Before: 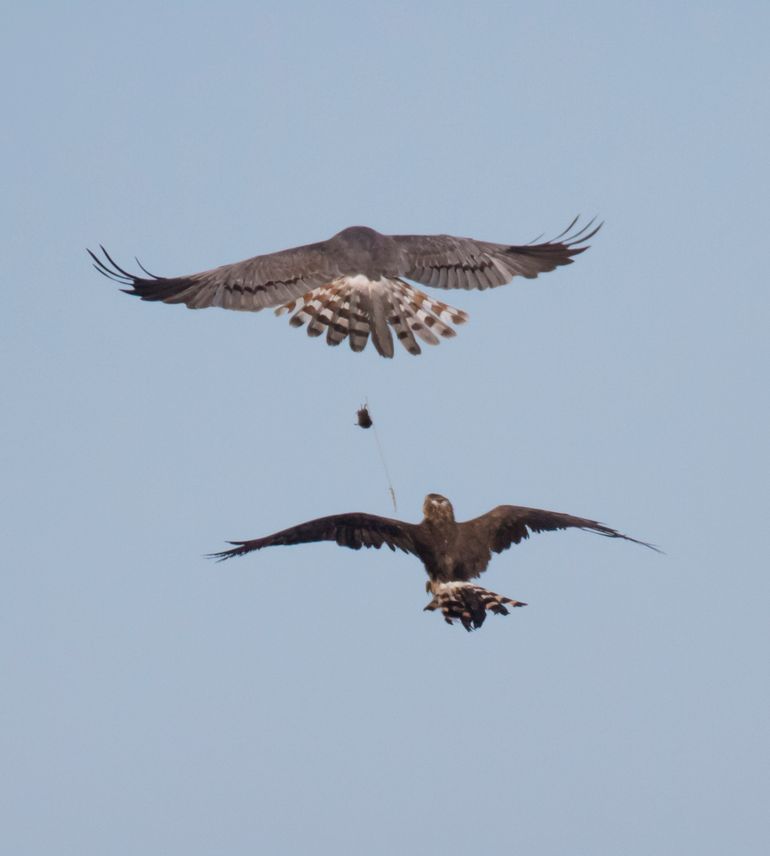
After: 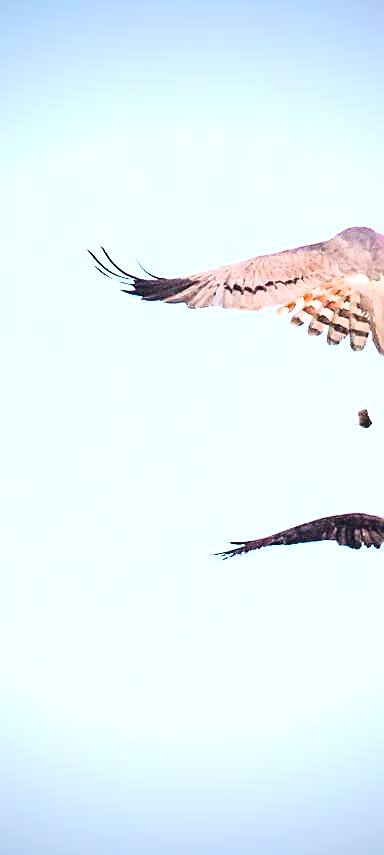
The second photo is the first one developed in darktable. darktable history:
sharpen: radius 1.365, amount 1.239, threshold 0.747
tone curve: curves: ch0 [(0, 0) (0.004, 0.001) (0.133, 0.078) (0.325, 0.241) (0.832, 0.917) (1, 1)], color space Lab, linked channels, preserve colors none
crop and rotate: left 0.013%, top 0%, right 50.02%
color balance rgb: perceptual saturation grading › global saturation 20%, perceptual saturation grading › highlights -25.807%, perceptual saturation grading › shadows 49.362%, global vibrance 15.021%
exposure: black level correction 0, exposure 1.754 EV, compensate highlight preservation false
color zones: curves: ch0 [(0.11, 0.396) (0.195, 0.36) (0.25, 0.5) (0.303, 0.412) (0.357, 0.544) (0.75, 0.5) (0.967, 0.328)]; ch1 [(0, 0.468) (0.112, 0.512) (0.202, 0.6) (0.25, 0.5) (0.307, 0.352) (0.357, 0.544) (0.75, 0.5) (0.963, 0.524)]
base curve: curves: ch0 [(0, 0) (0.028, 0.03) (0.121, 0.232) (0.46, 0.748) (0.859, 0.968) (1, 1)]
vignetting: fall-off start 74.99%, saturation 0.387, center (0, 0.009), width/height ratio 1.086
